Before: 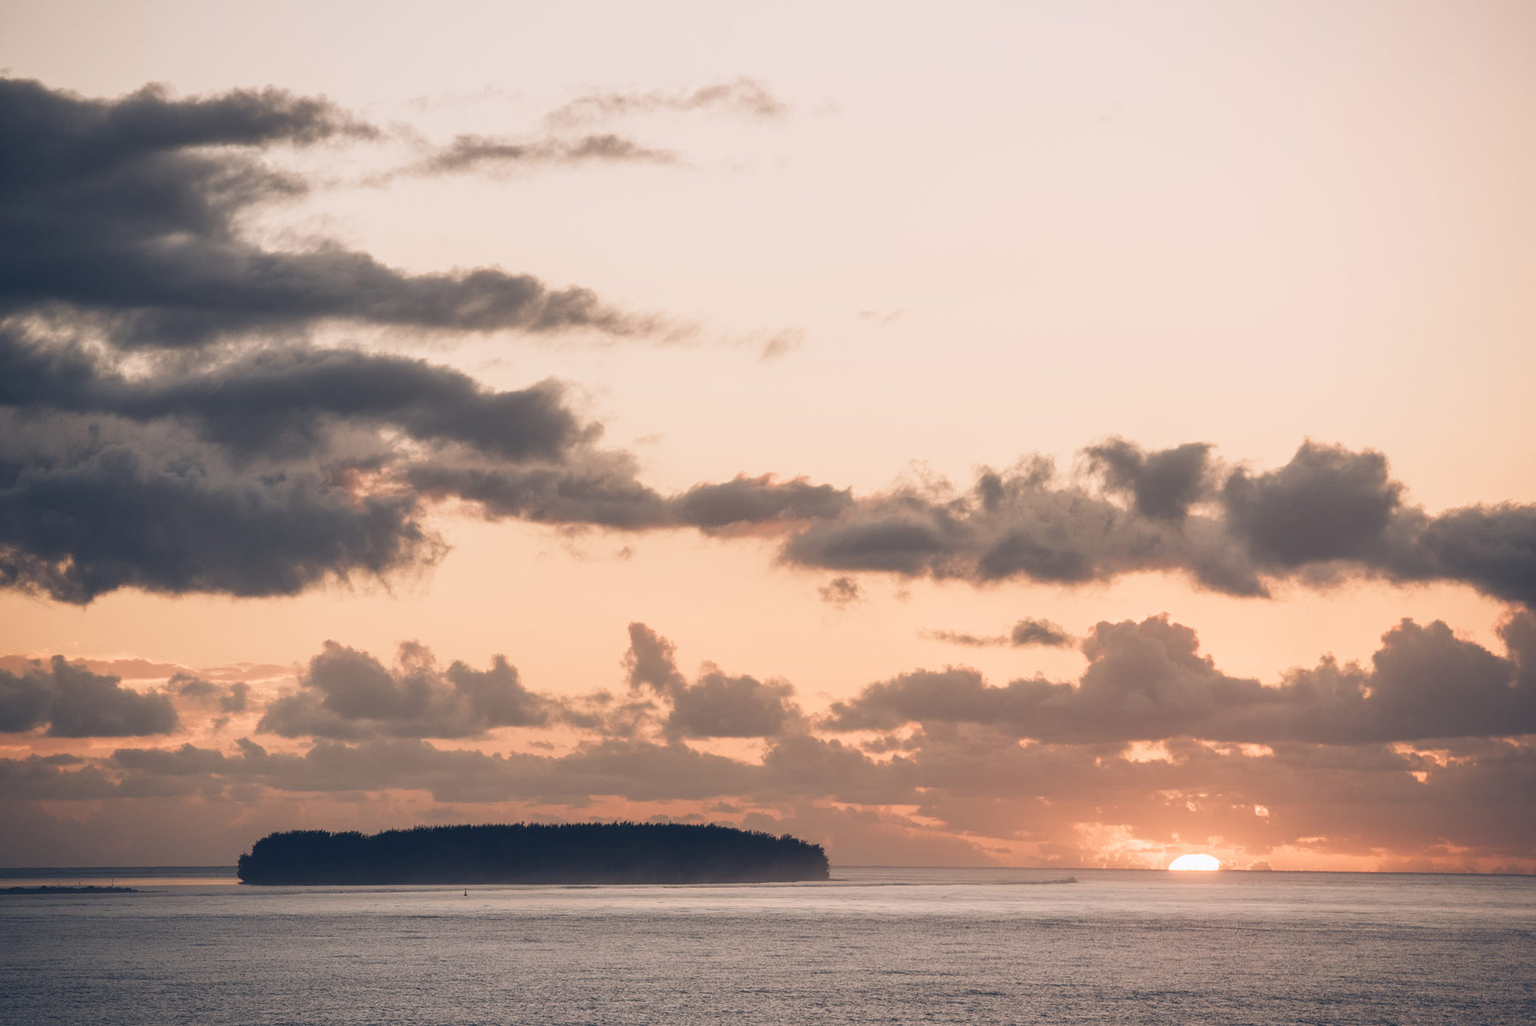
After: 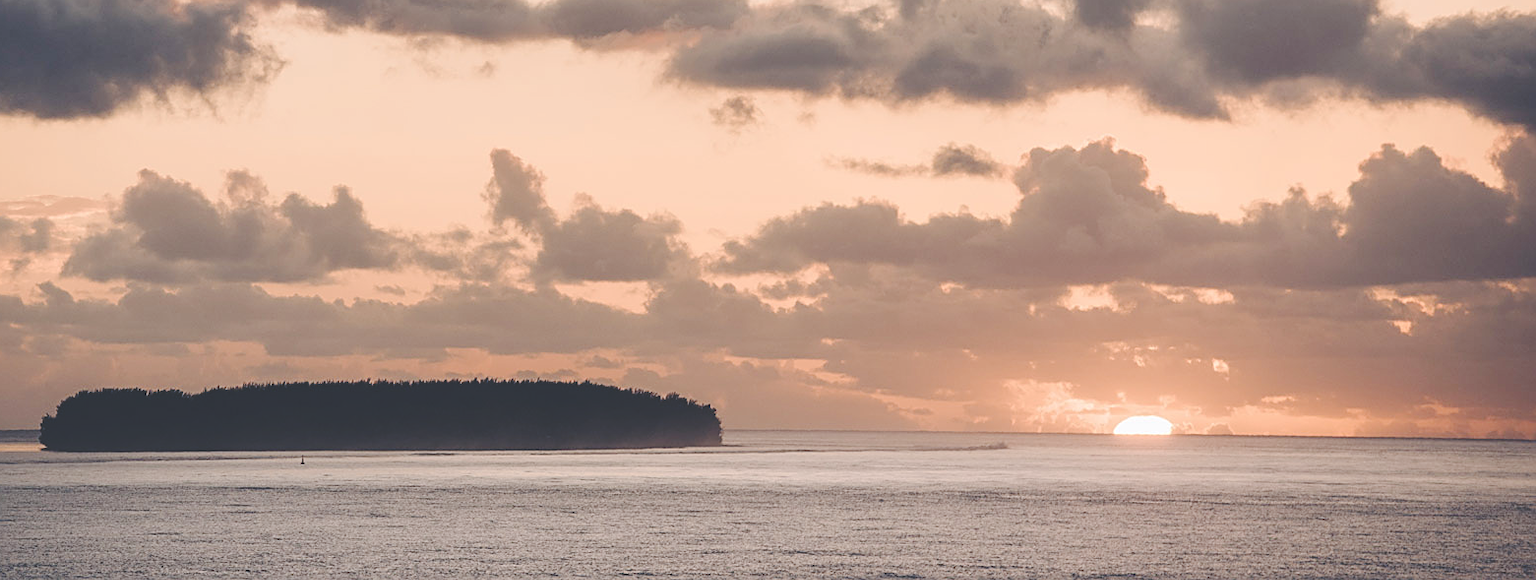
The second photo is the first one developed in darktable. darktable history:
sharpen: on, module defaults
crop and rotate: left 13.248%, top 48.157%, bottom 2.735%
base curve: curves: ch0 [(0, 0.024) (0.055, 0.065) (0.121, 0.166) (0.236, 0.319) (0.693, 0.726) (1, 1)], preserve colors none
